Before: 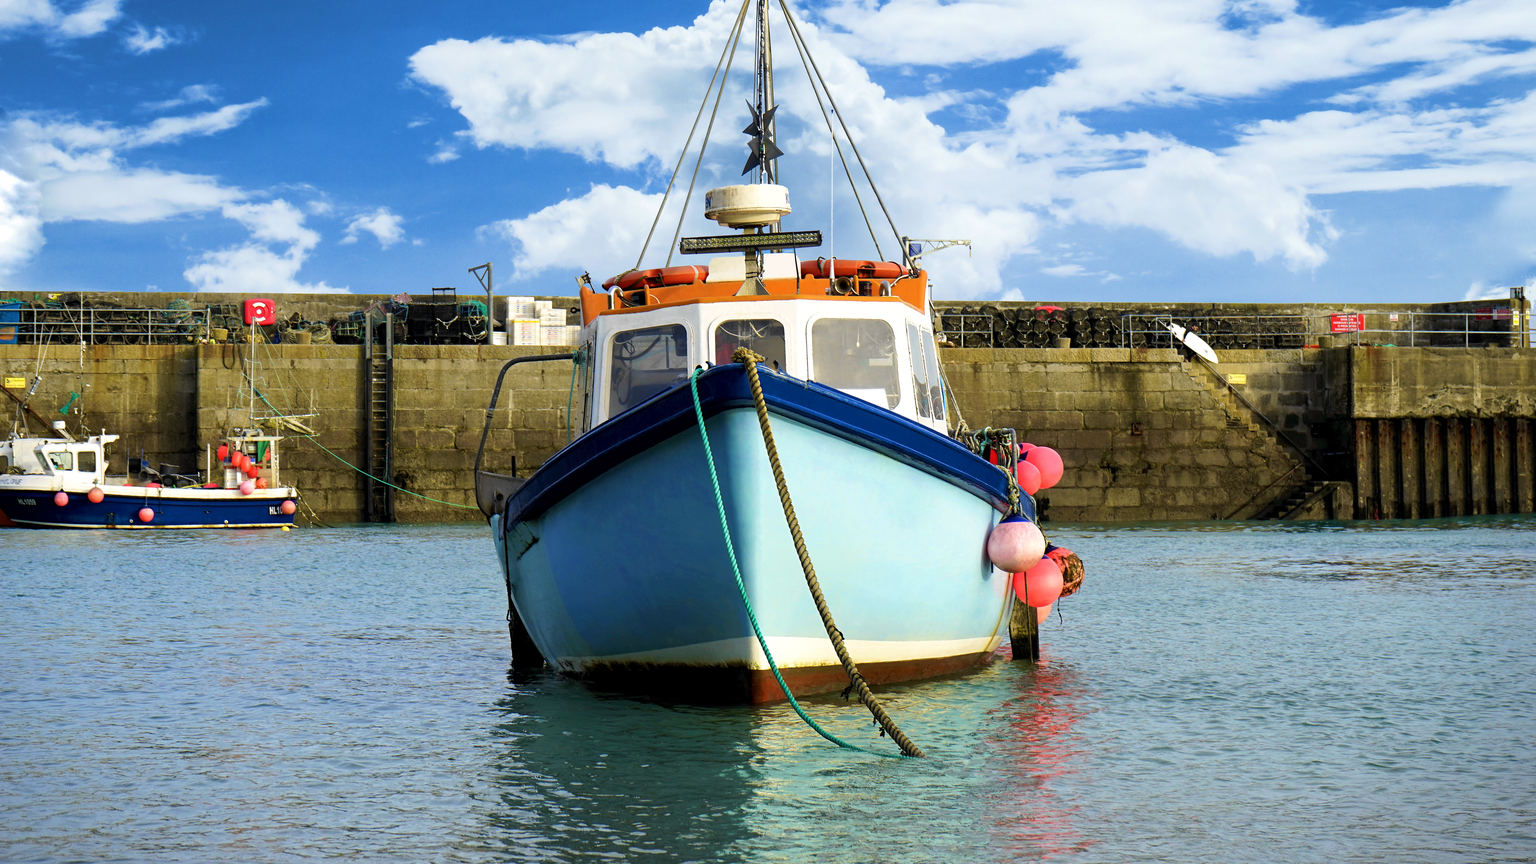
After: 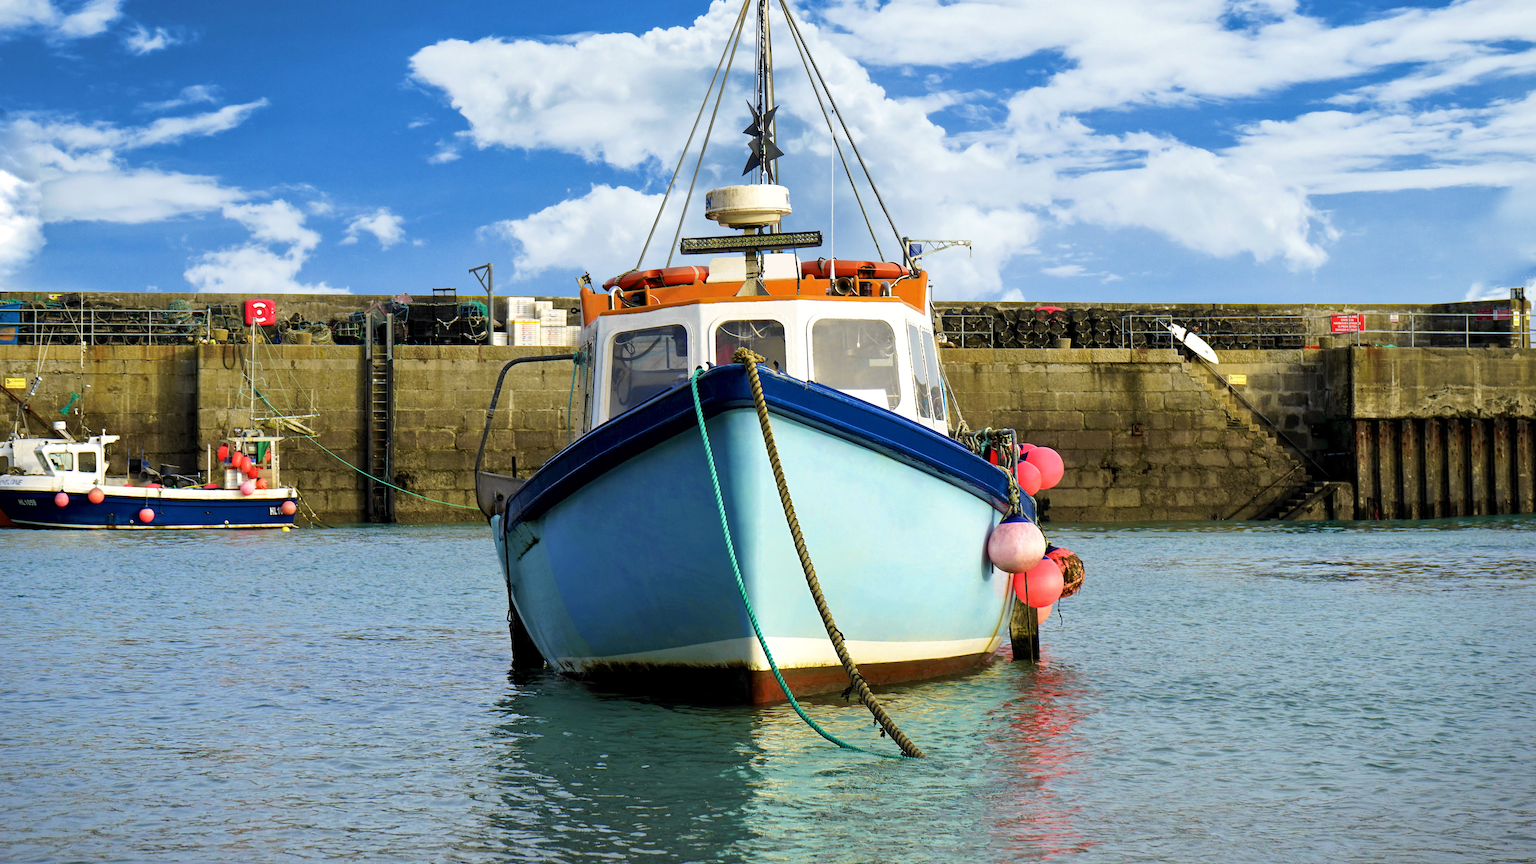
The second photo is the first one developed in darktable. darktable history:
shadows and highlights: shadows 36.9, highlights -27.49, soften with gaussian
